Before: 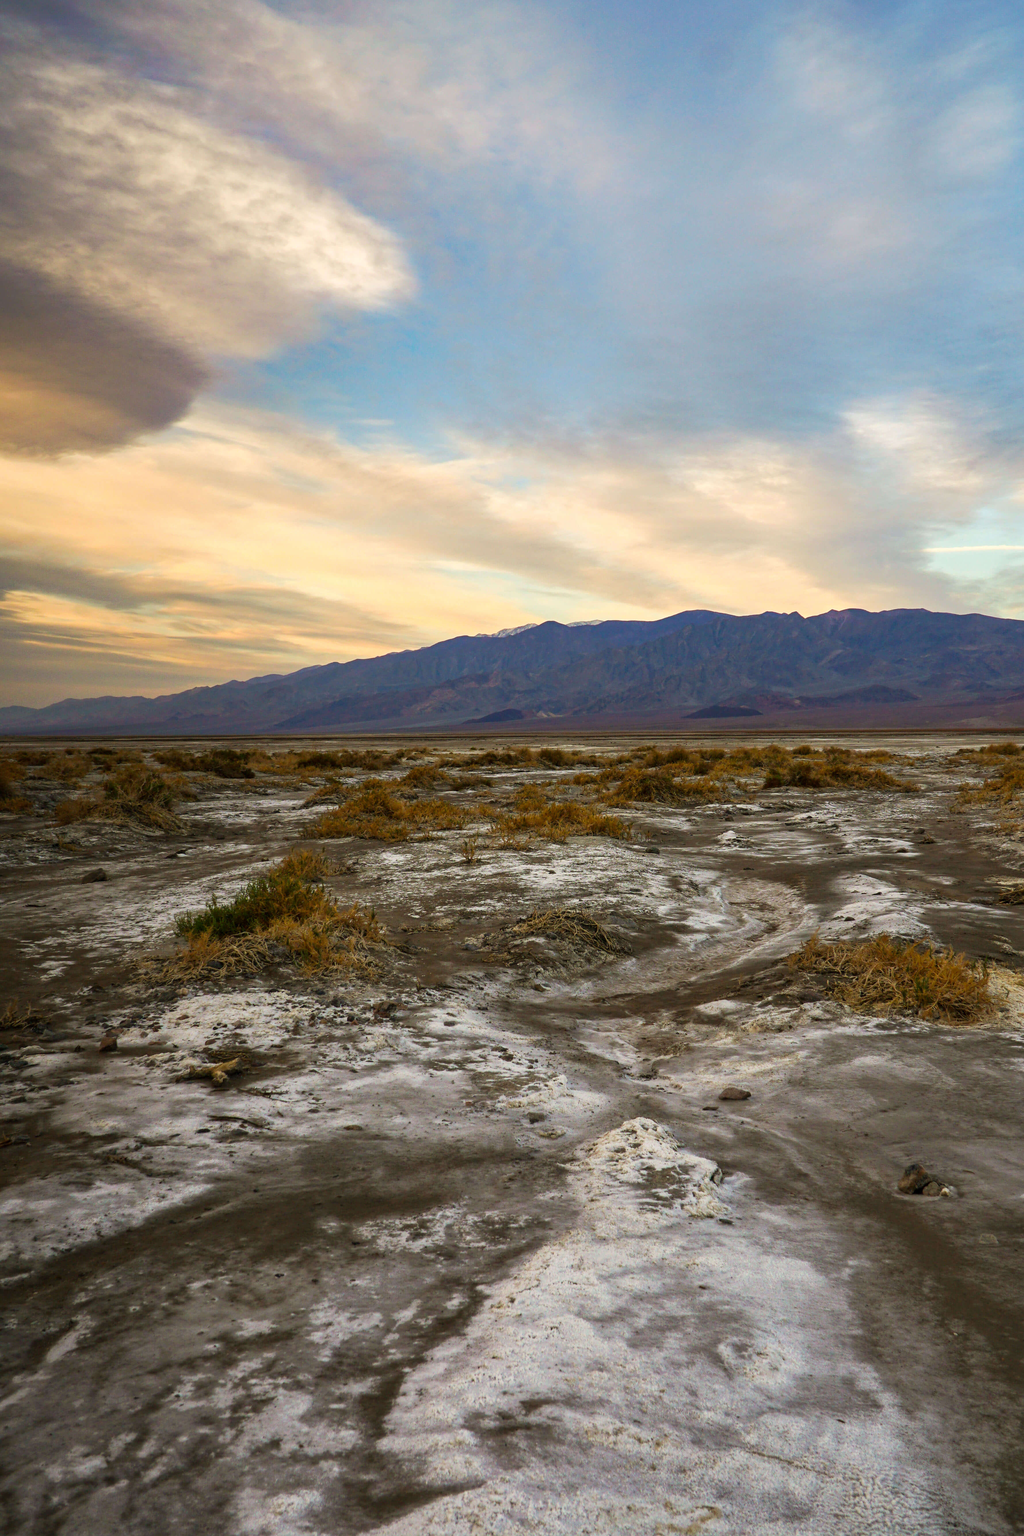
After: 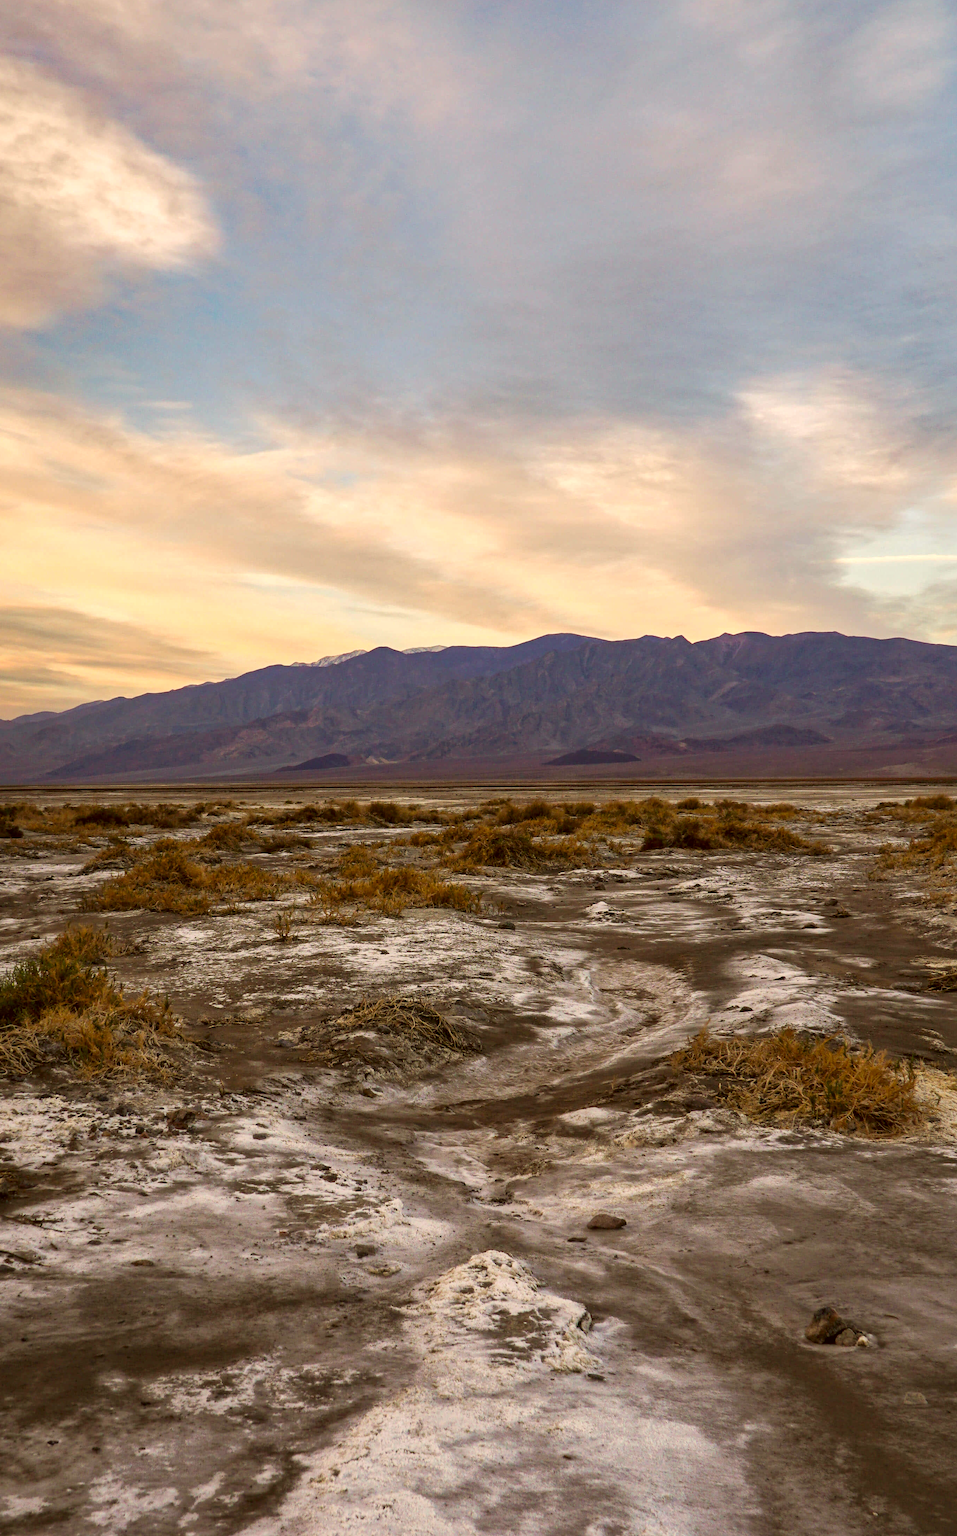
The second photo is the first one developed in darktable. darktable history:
color correction: highlights a* 6.27, highlights b* 8.19, shadows a* 5.94, shadows b* 7.23, saturation 0.9
crop: left 23.095%, top 5.827%, bottom 11.854%
local contrast: mode bilateral grid, contrast 20, coarseness 50, detail 120%, midtone range 0.2
